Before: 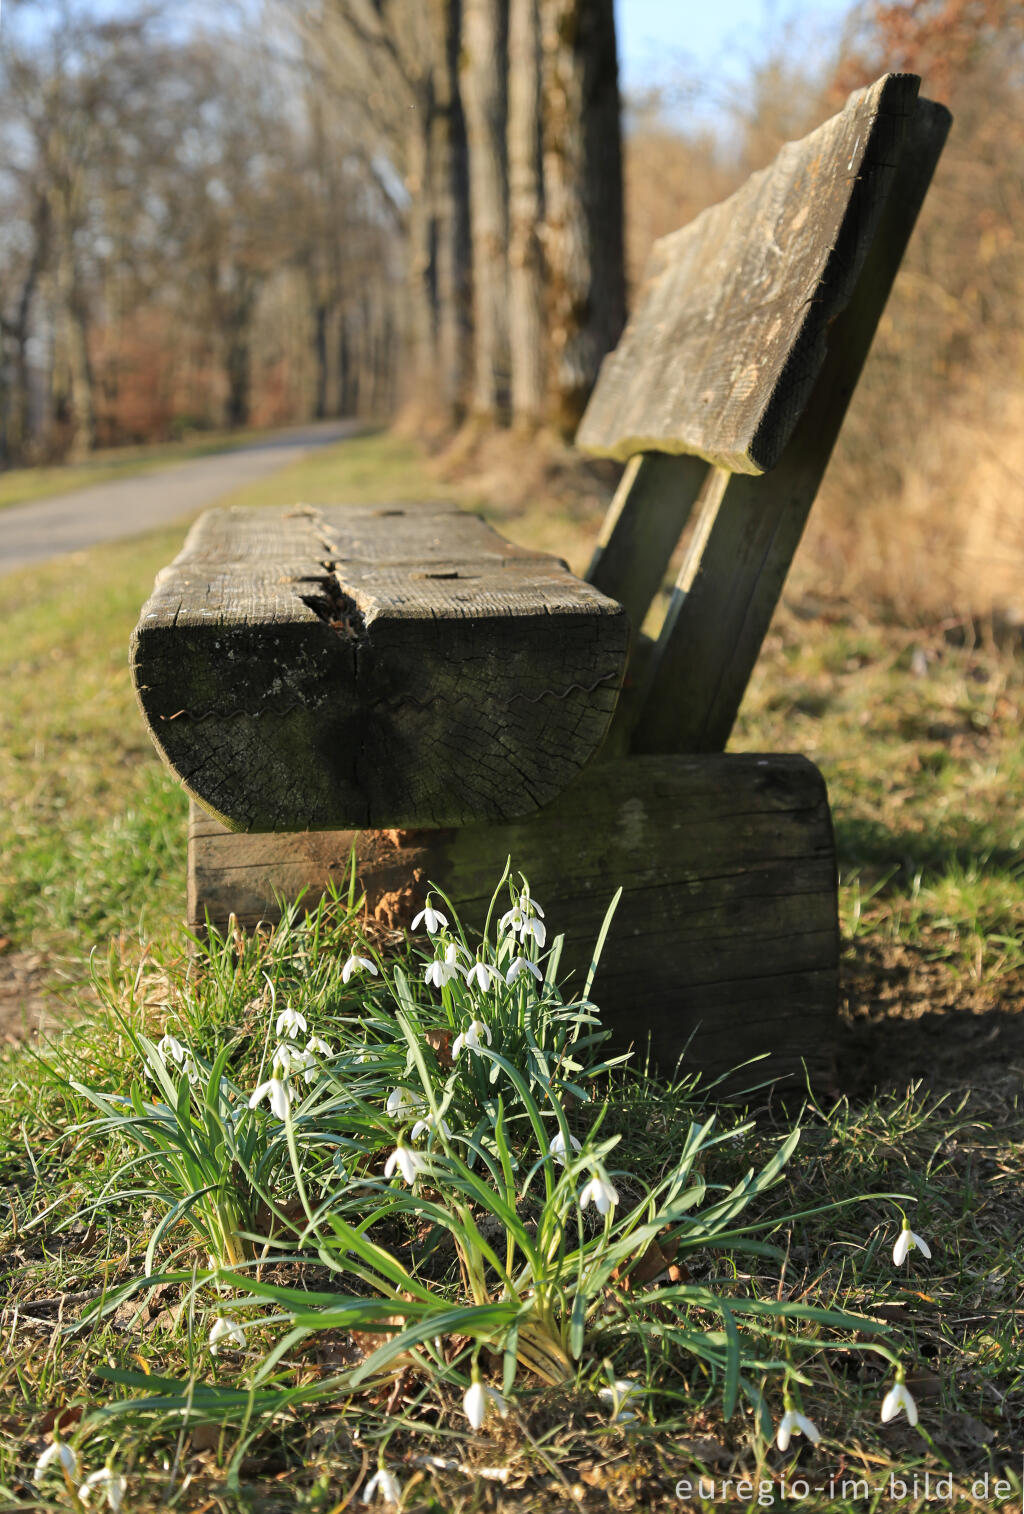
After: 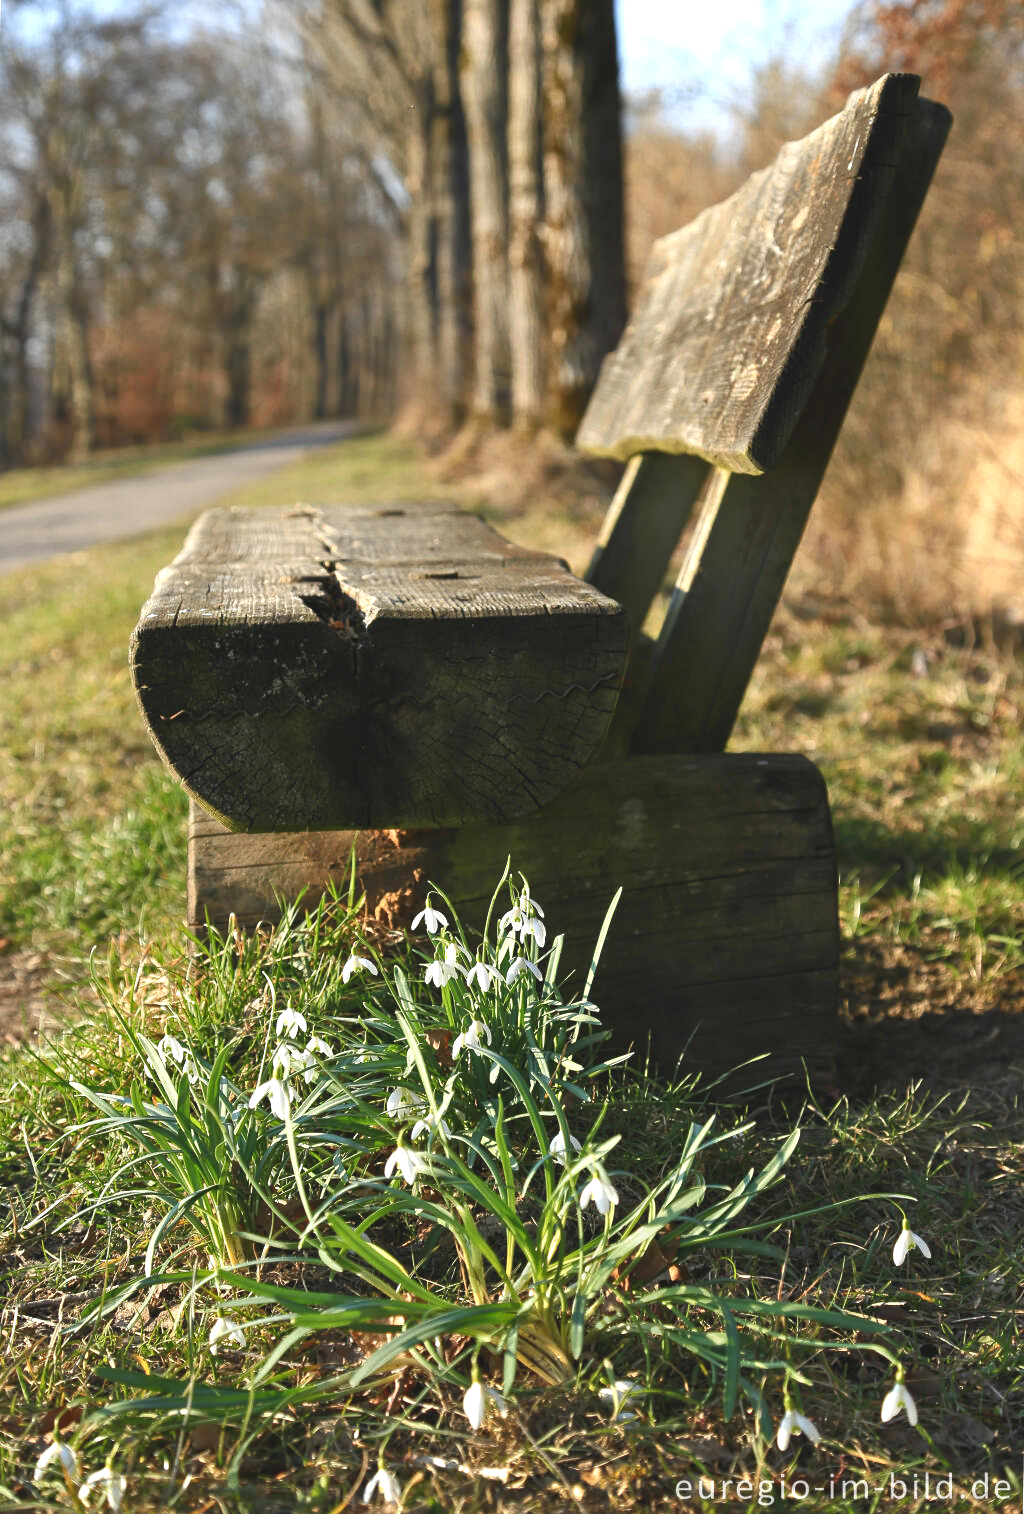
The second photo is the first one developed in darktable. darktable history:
tone curve: curves: ch0 [(0, 0.081) (0.483, 0.453) (0.881, 0.992)], color space Lab, independent channels, preserve colors none
